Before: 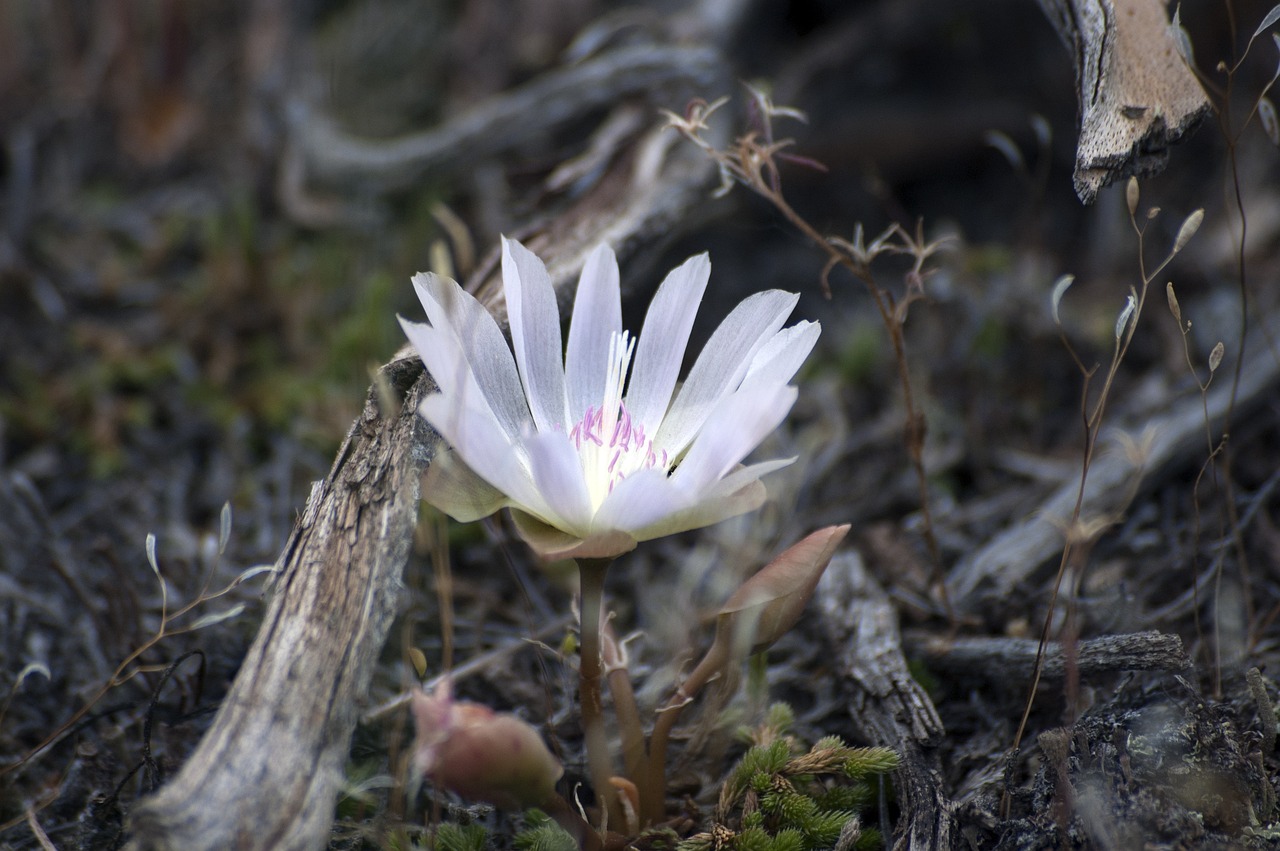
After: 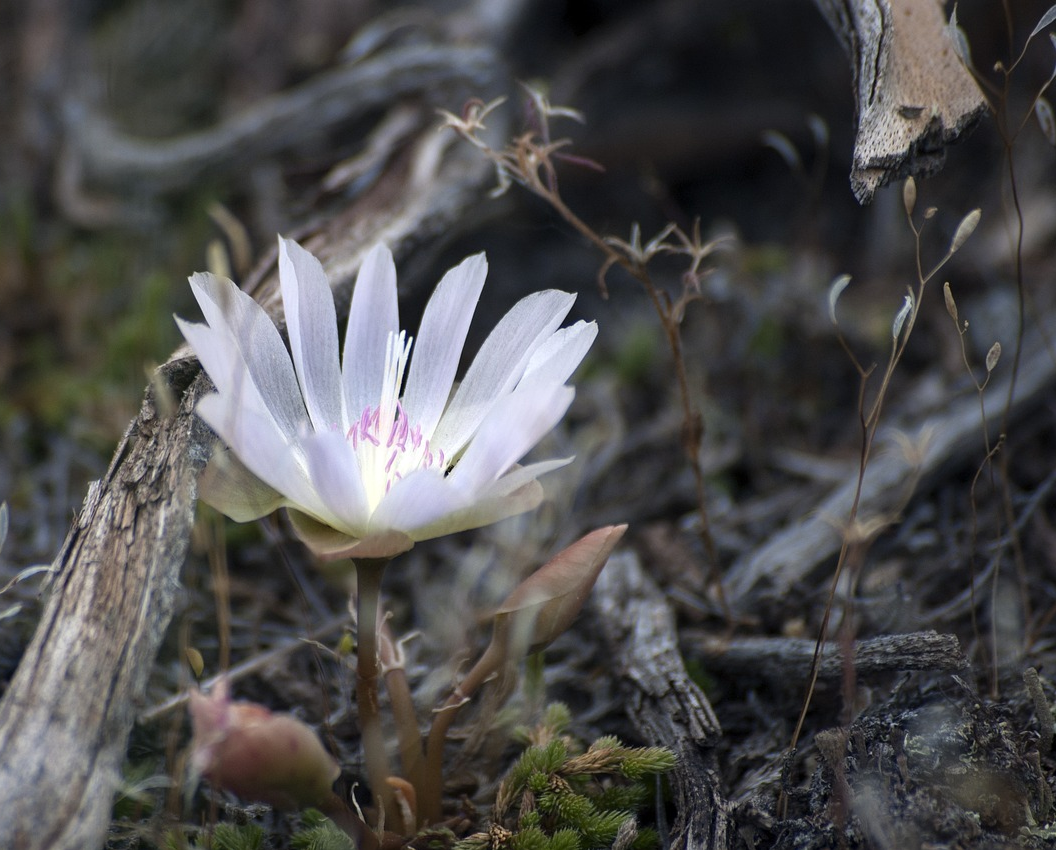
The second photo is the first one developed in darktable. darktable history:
crop: left 17.428%, bottom 0.045%
